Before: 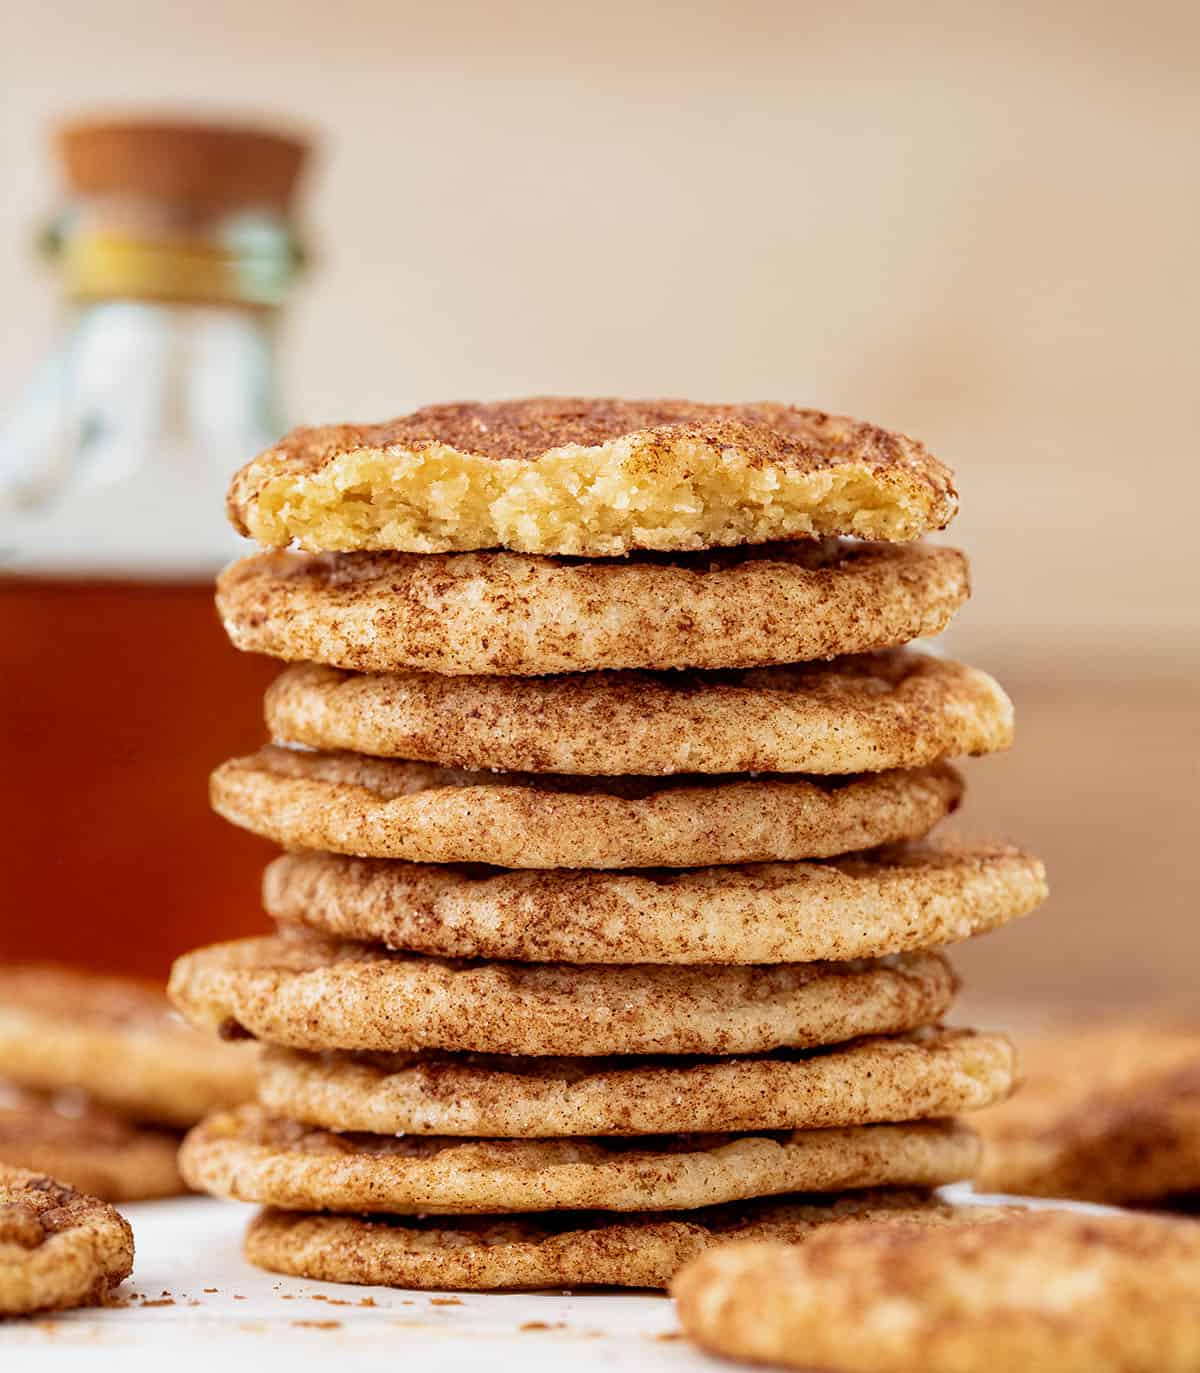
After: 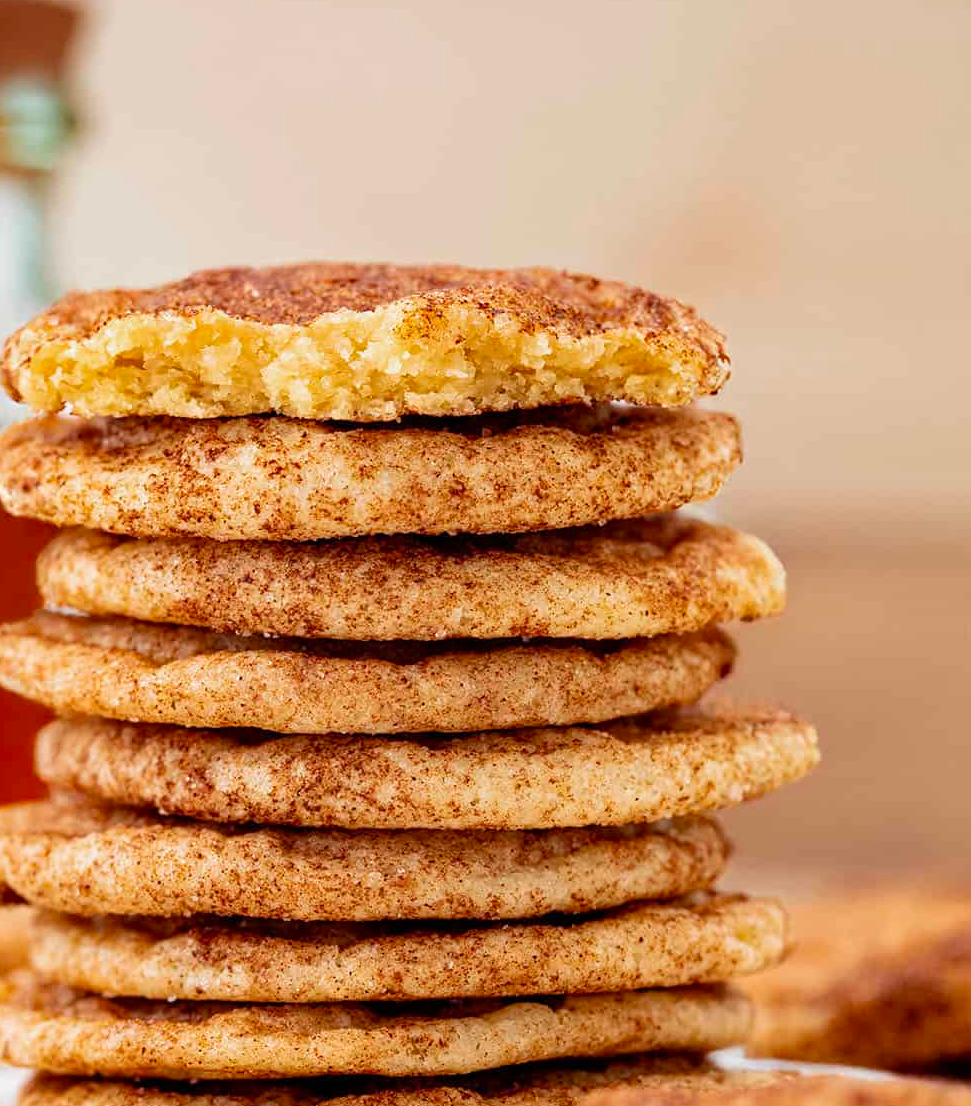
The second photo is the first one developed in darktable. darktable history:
crop: left 19.052%, top 9.835%, right 0.001%, bottom 9.556%
